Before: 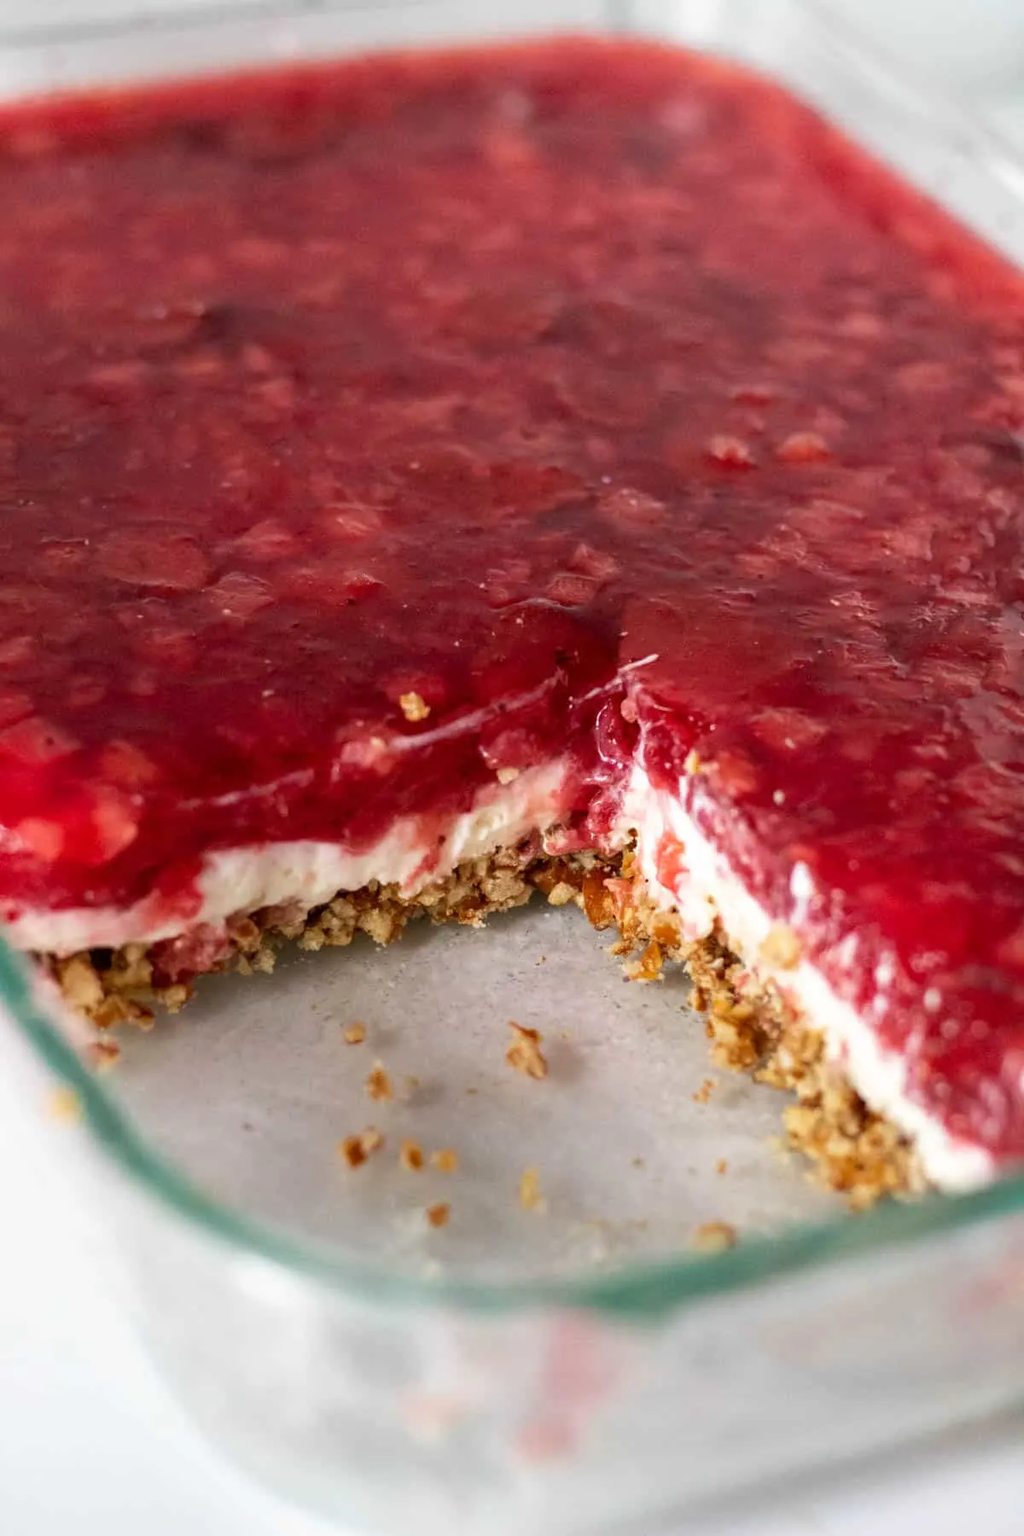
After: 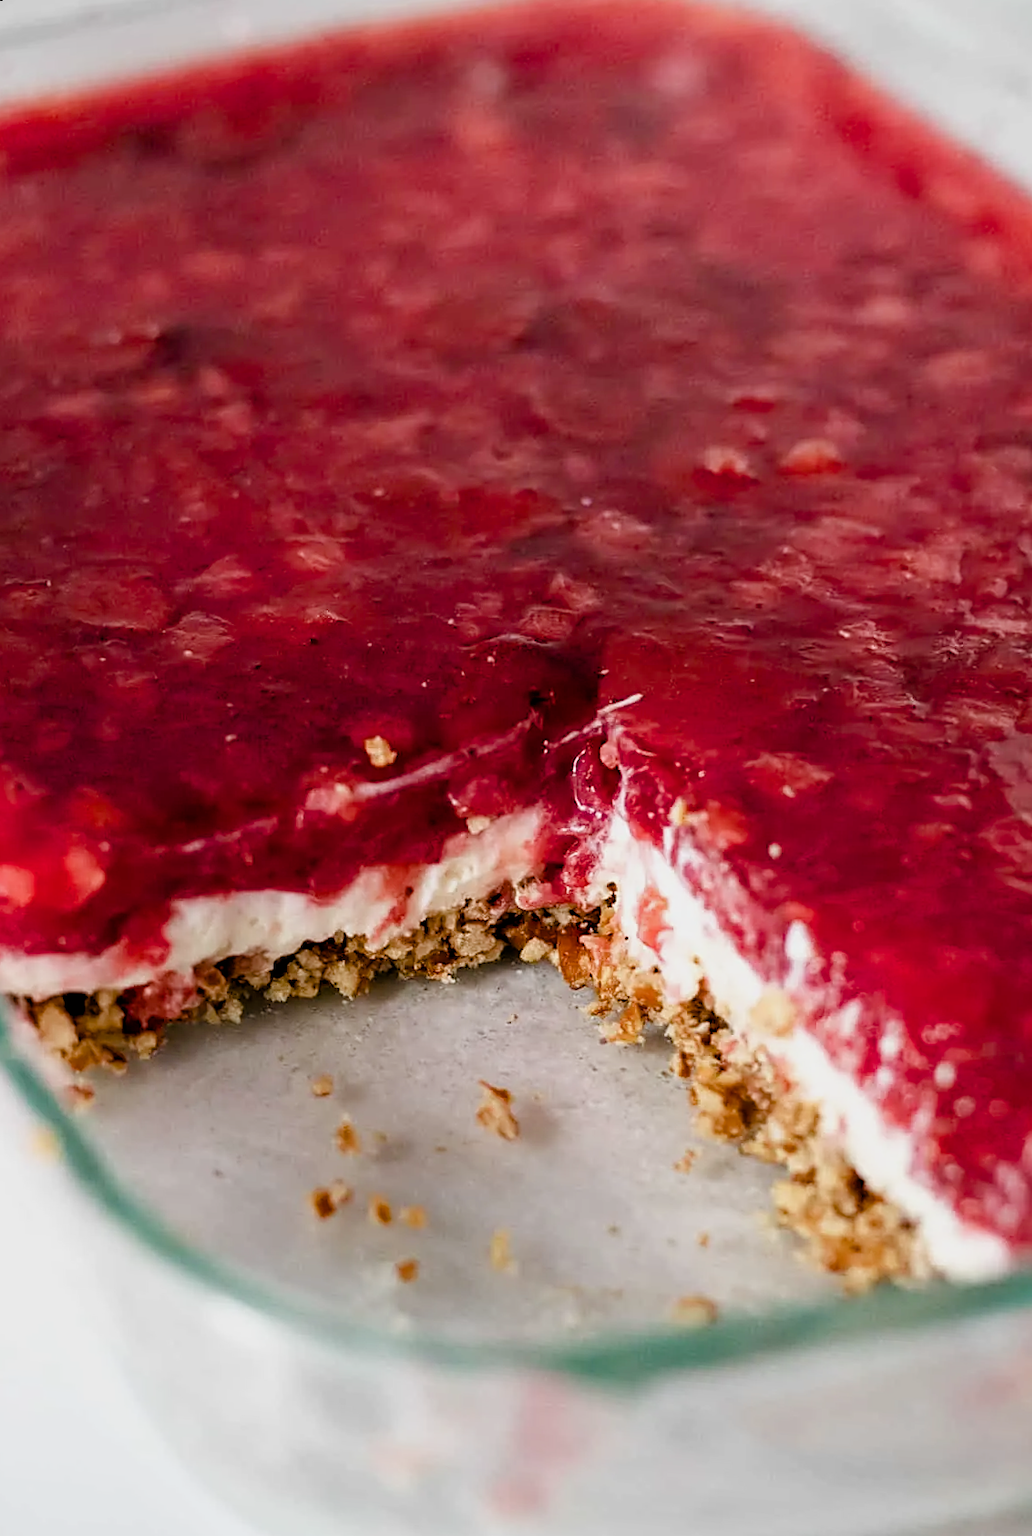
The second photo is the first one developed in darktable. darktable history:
color balance rgb: perceptual saturation grading › global saturation 20%, perceptual saturation grading › highlights -50%, perceptual saturation grading › shadows 30%
rotate and perspective: rotation 0.062°, lens shift (vertical) 0.115, lens shift (horizontal) -0.133, crop left 0.047, crop right 0.94, crop top 0.061, crop bottom 0.94
sharpen: on, module defaults
filmic rgb: black relative exposure -3.92 EV, white relative exposure 3.14 EV, hardness 2.87
